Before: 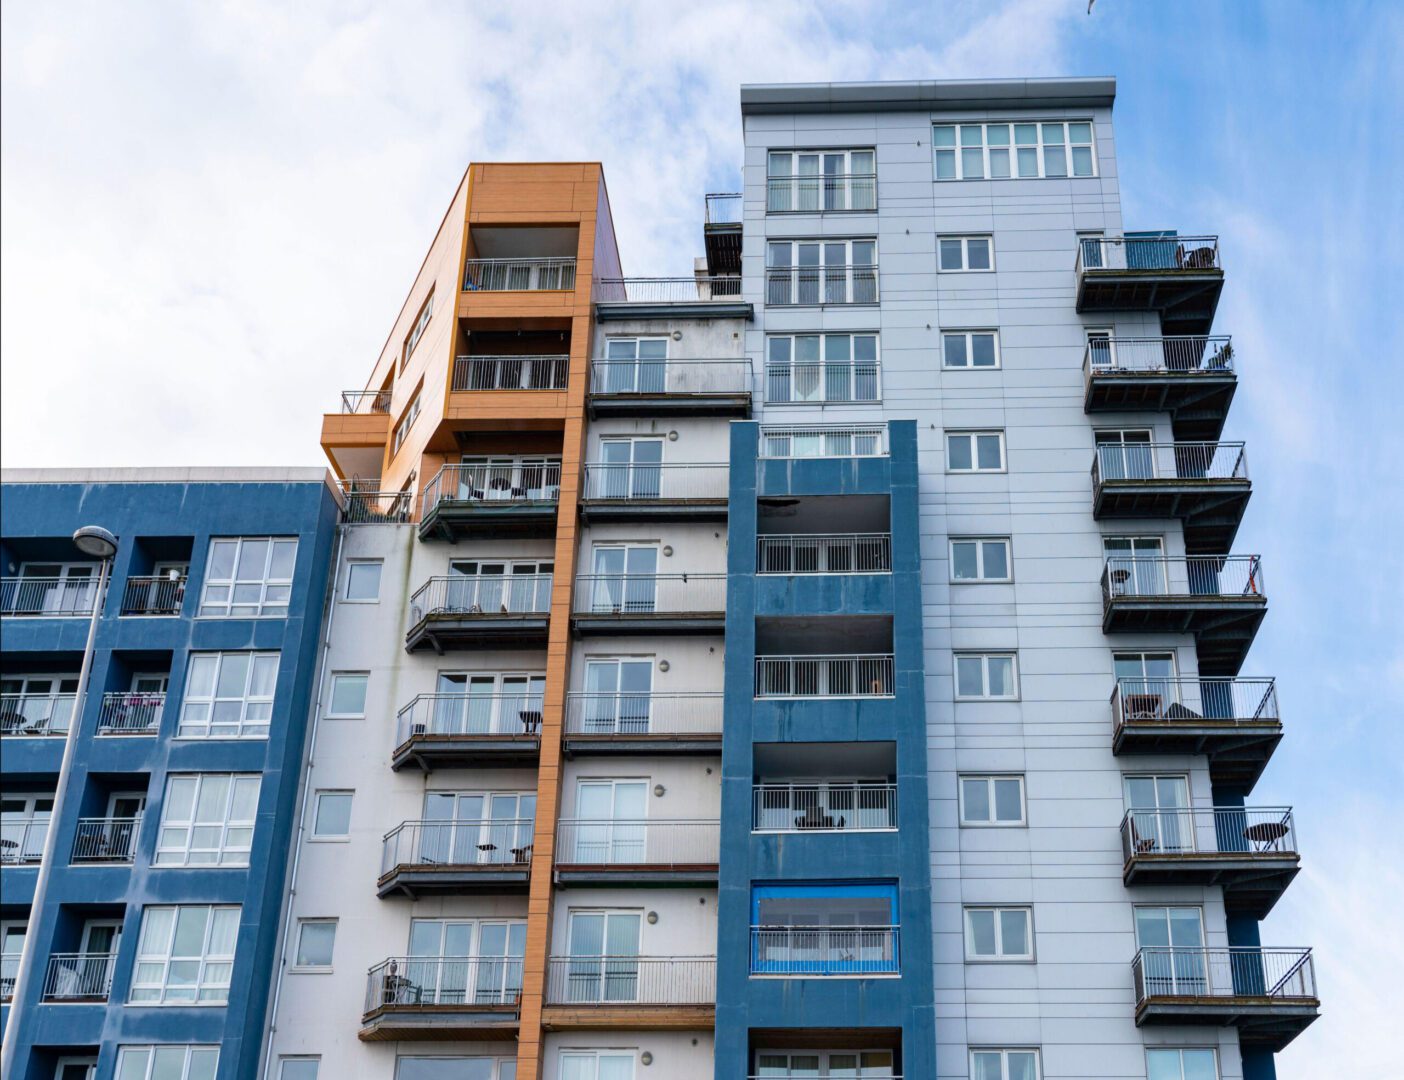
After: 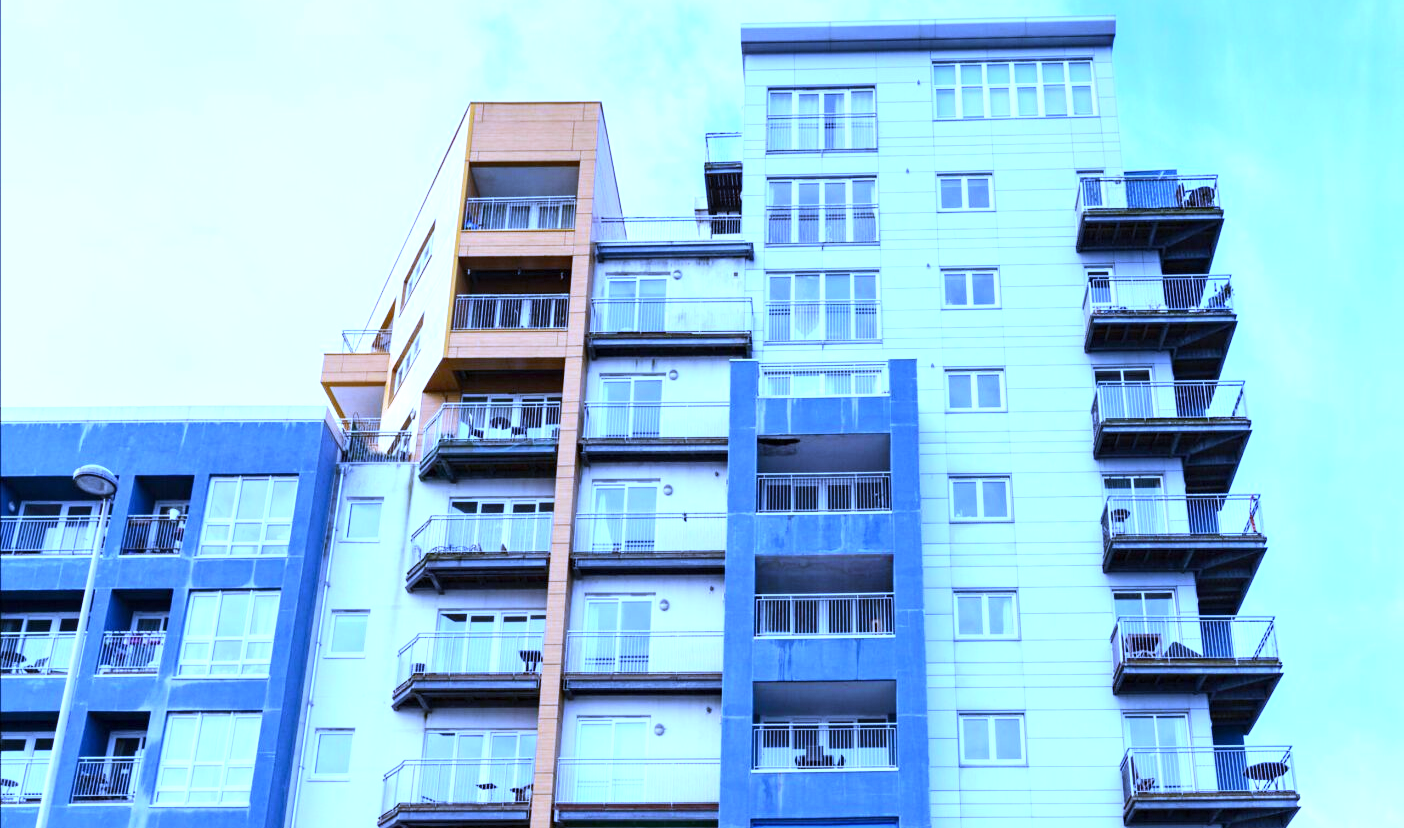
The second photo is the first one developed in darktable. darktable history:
contrast brightness saturation: contrast 0.15, brightness 0.05
white balance: red 0.766, blue 1.537
rotate and perspective: automatic cropping original format, crop left 0, crop top 0
exposure: exposure 1 EV, compensate highlight preservation false
crop: top 5.667%, bottom 17.637%
